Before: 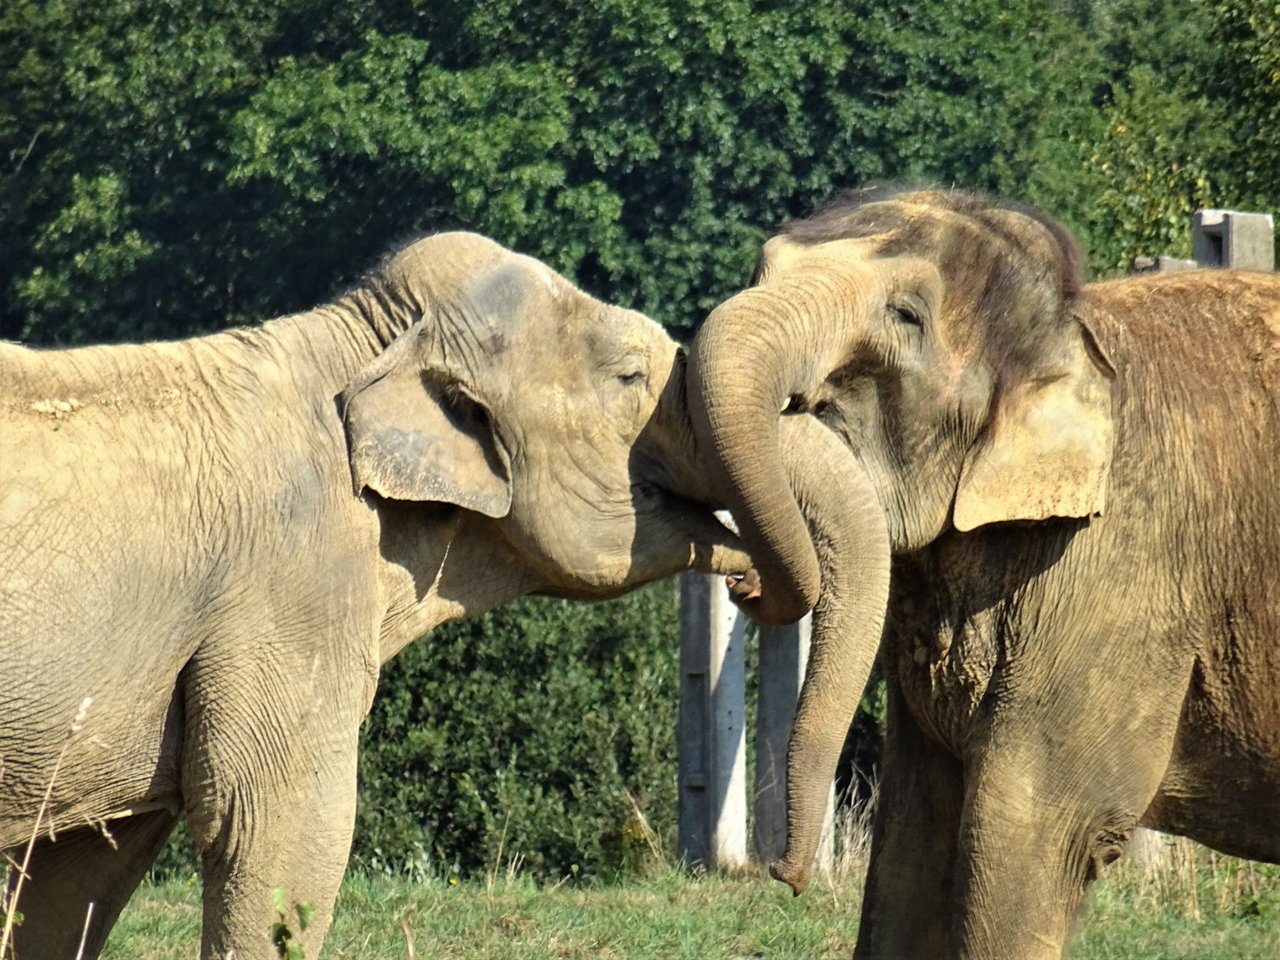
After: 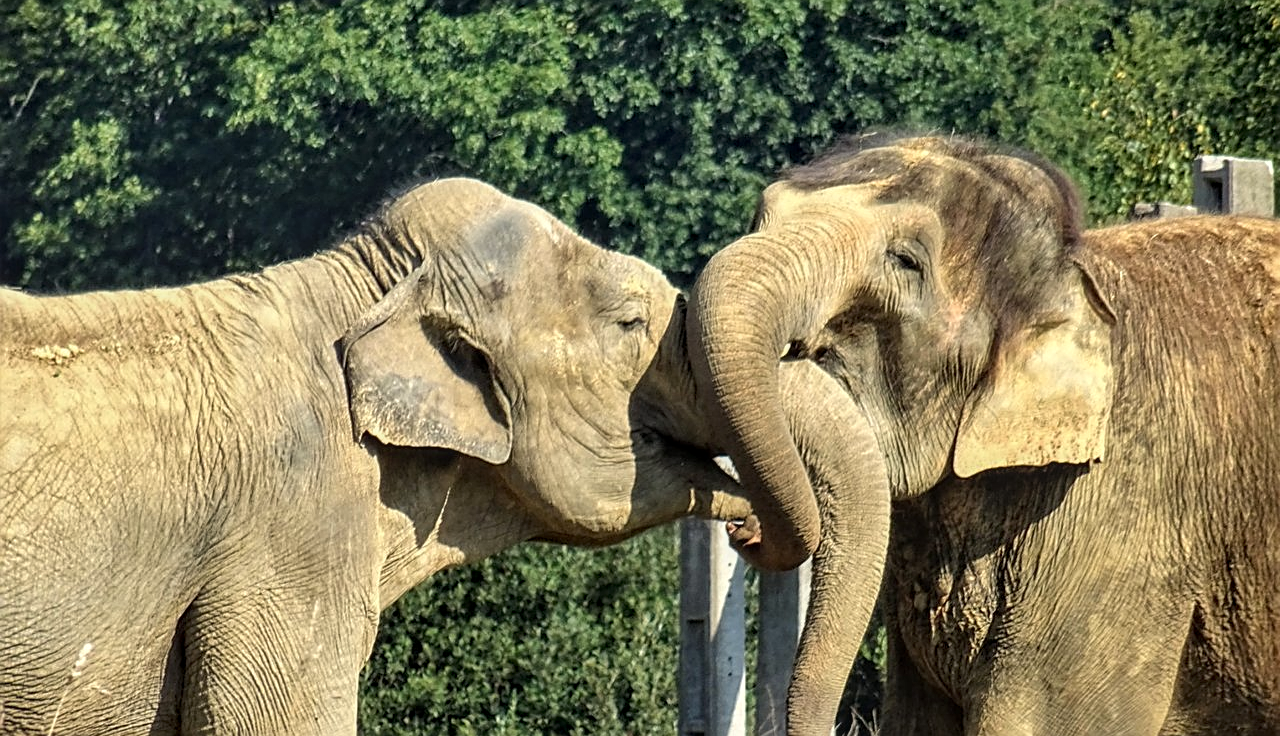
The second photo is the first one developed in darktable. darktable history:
crop: top 5.667%, bottom 17.637%
exposure: black level correction 0.001, compensate highlight preservation false
sharpen: on, module defaults
white balance: red 1.009, blue 0.985
shadows and highlights: low approximation 0.01, soften with gaussian
local contrast: on, module defaults
